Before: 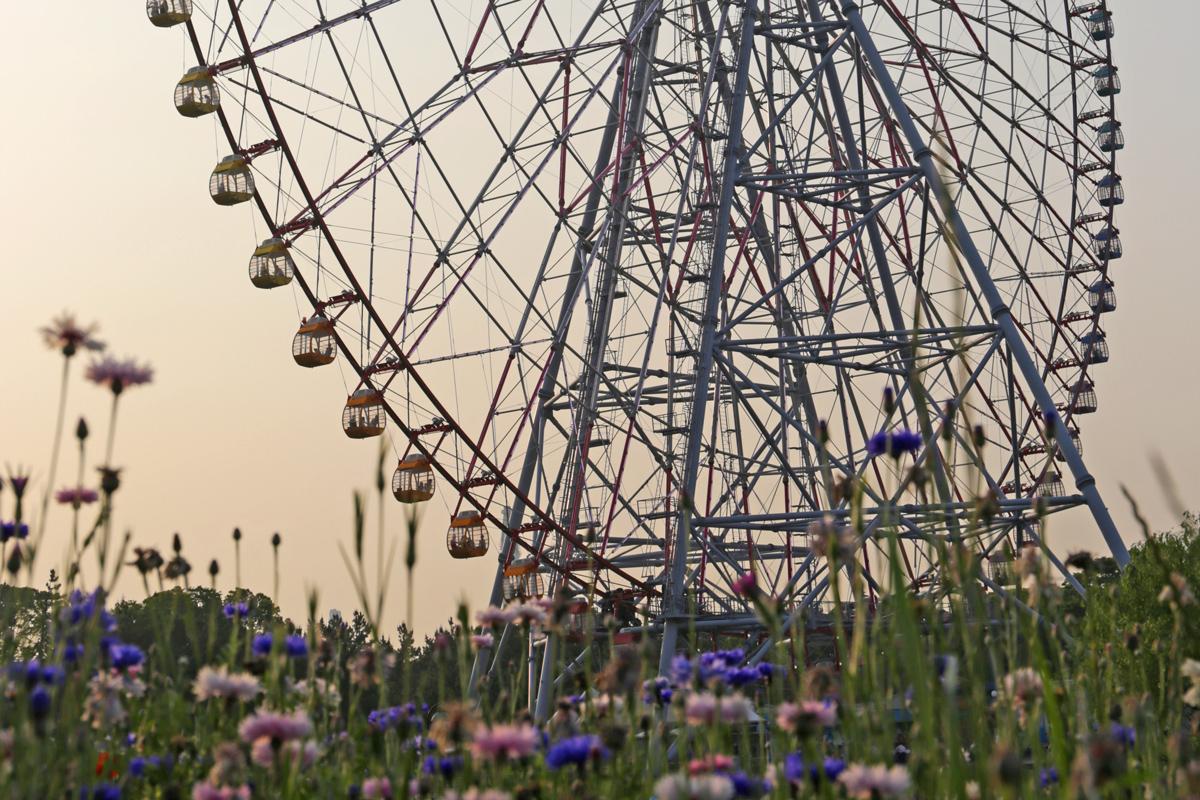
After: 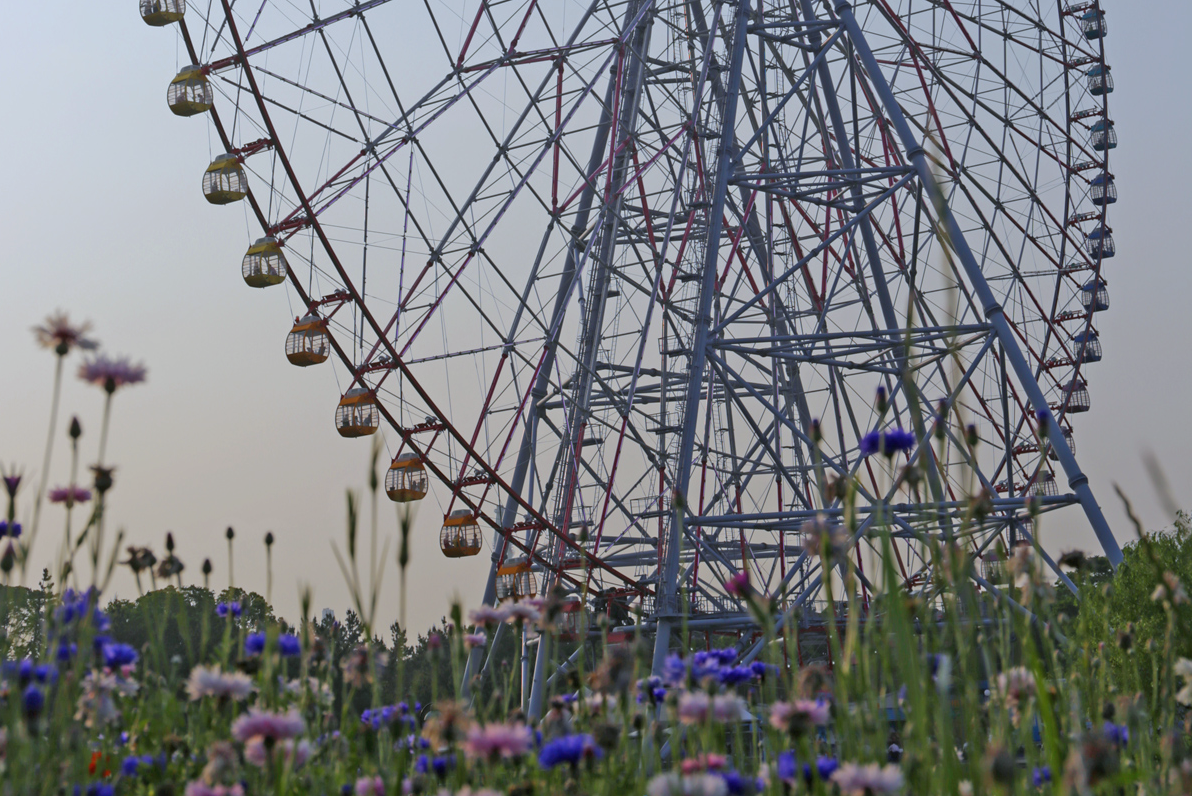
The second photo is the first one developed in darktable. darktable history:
white balance: red 0.926, green 1.003, blue 1.133
crop and rotate: left 0.614%, top 0.179%, bottom 0.309%
tone equalizer: -8 EV 0.25 EV, -7 EV 0.417 EV, -6 EV 0.417 EV, -5 EV 0.25 EV, -3 EV -0.25 EV, -2 EV -0.417 EV, -1 EV -0.417 EV, +0 EV -0.25 EV, edges refinement/feathering 500, mask exposure compensation -1.57 EV, preserve details guided filter
